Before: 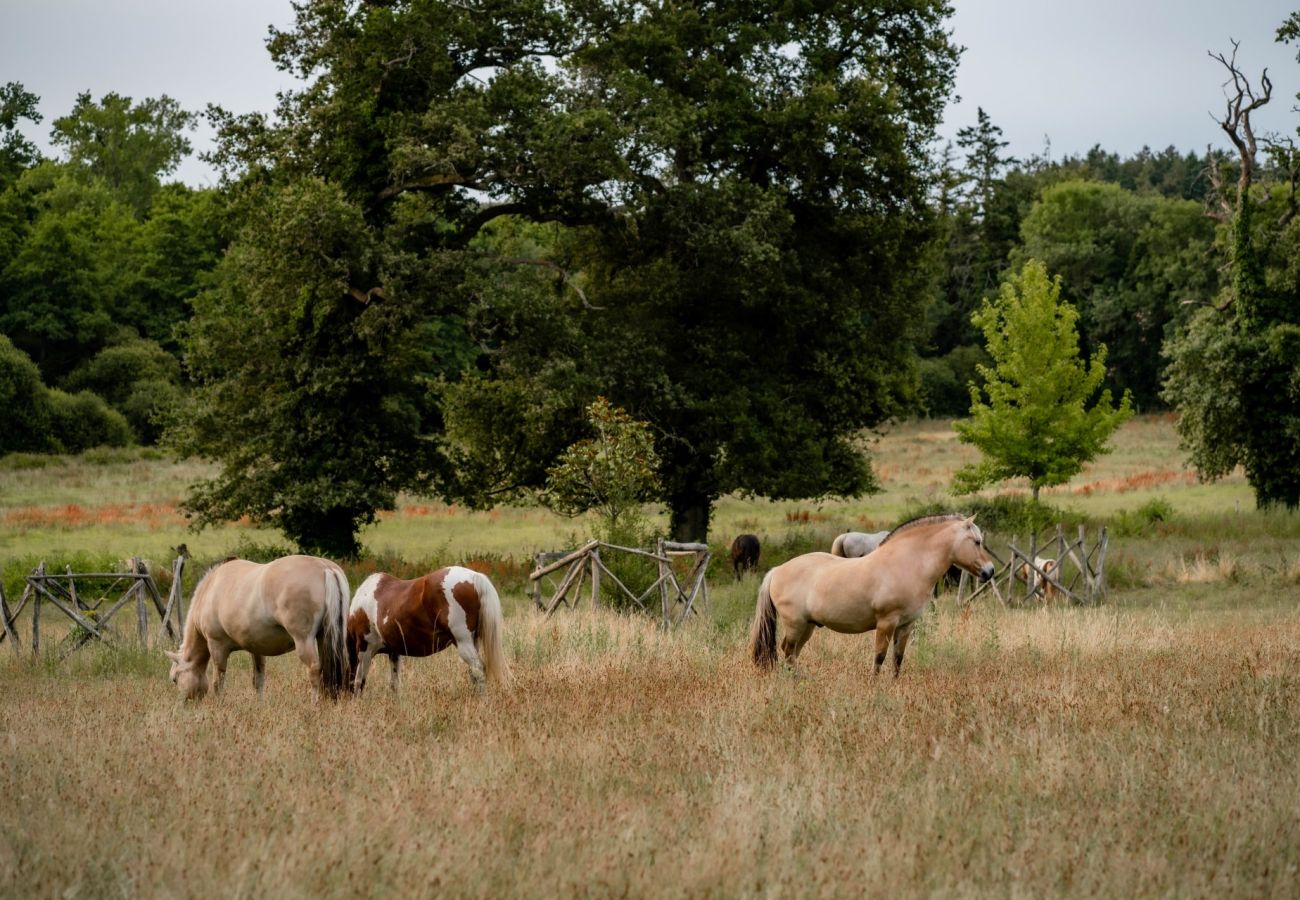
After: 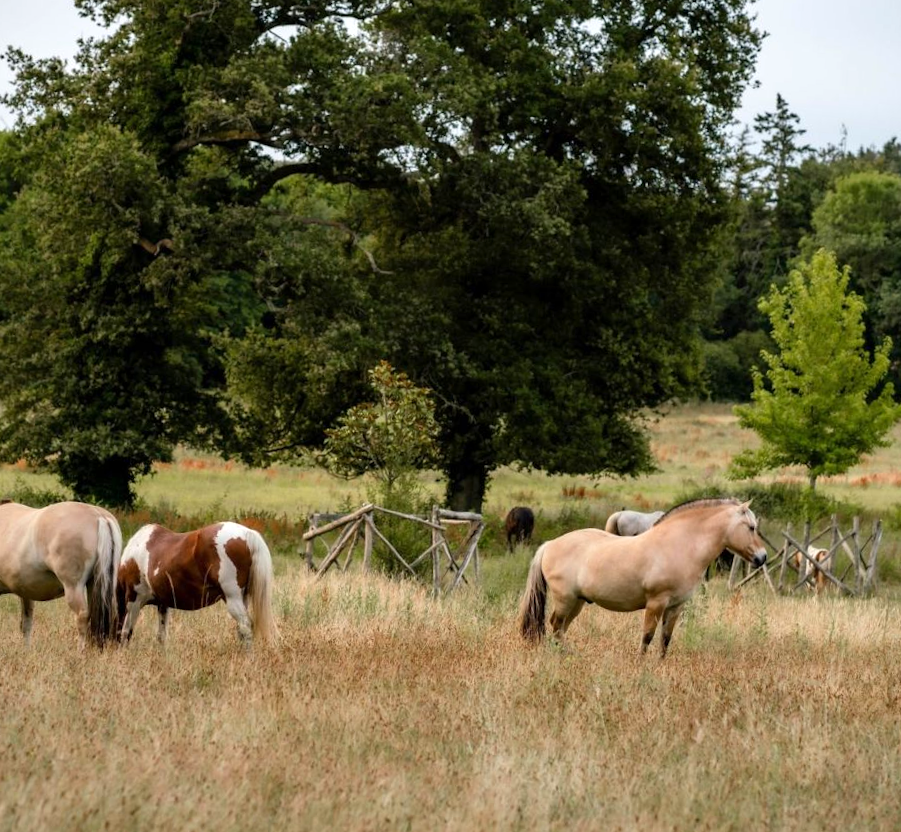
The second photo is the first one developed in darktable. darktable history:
crop and rotate: angle -3.27°, left 14.277%, top 0.028%, right 10.766%, bottom 0.028%
exposure: exposure 0.375 EV, compensate highlight preservation false
